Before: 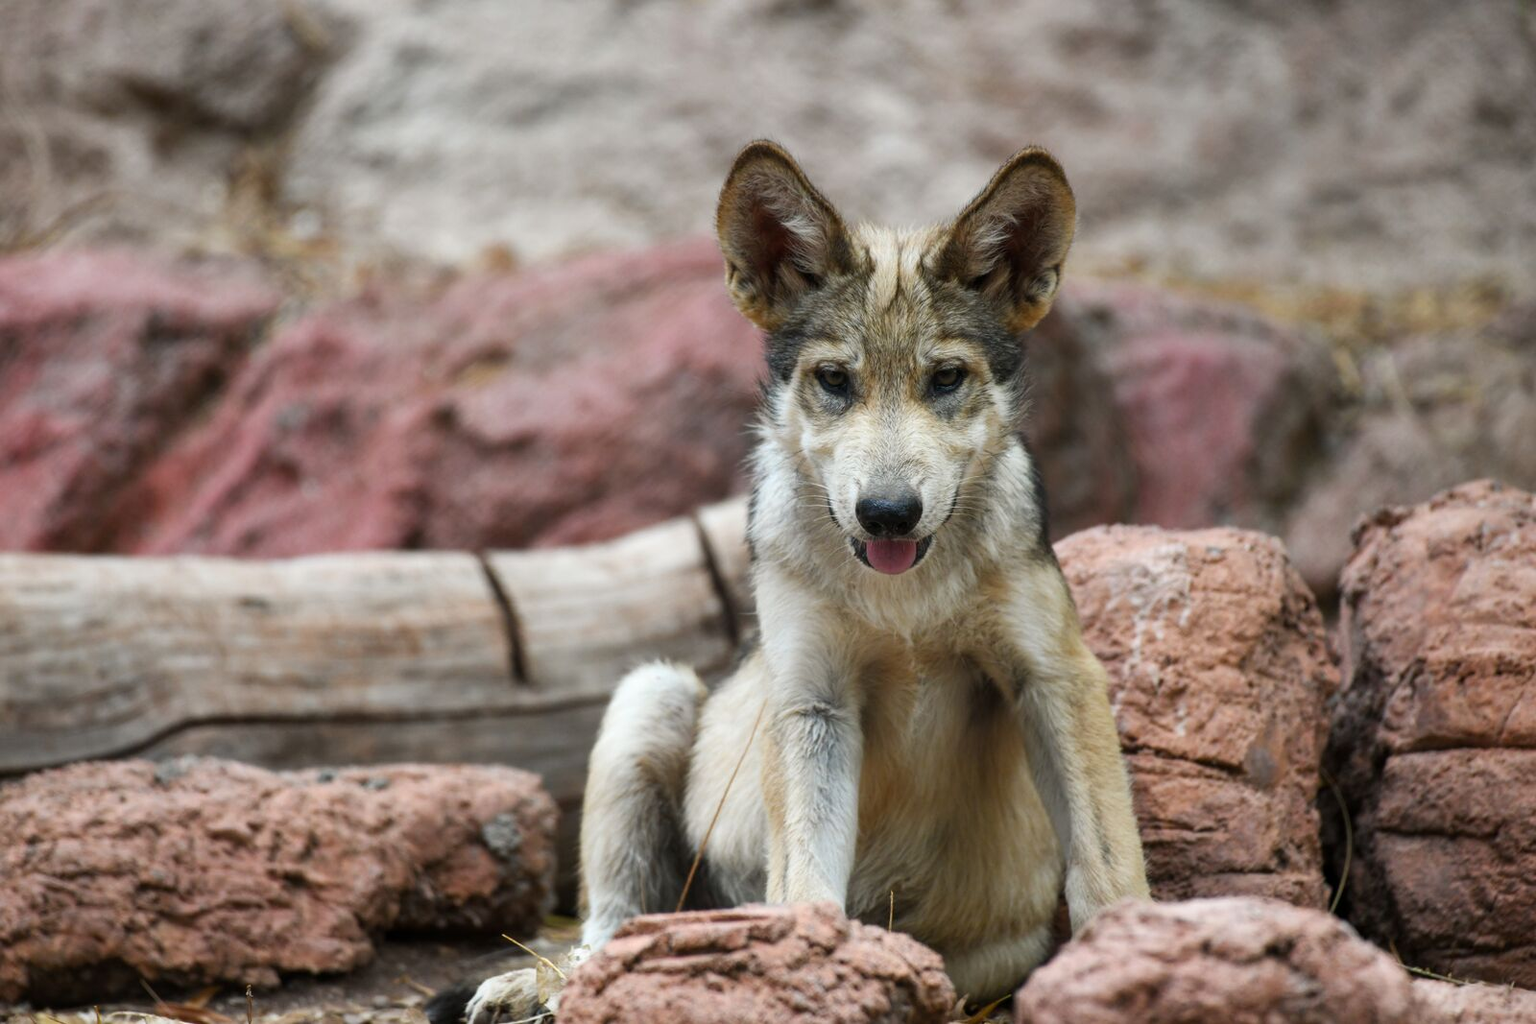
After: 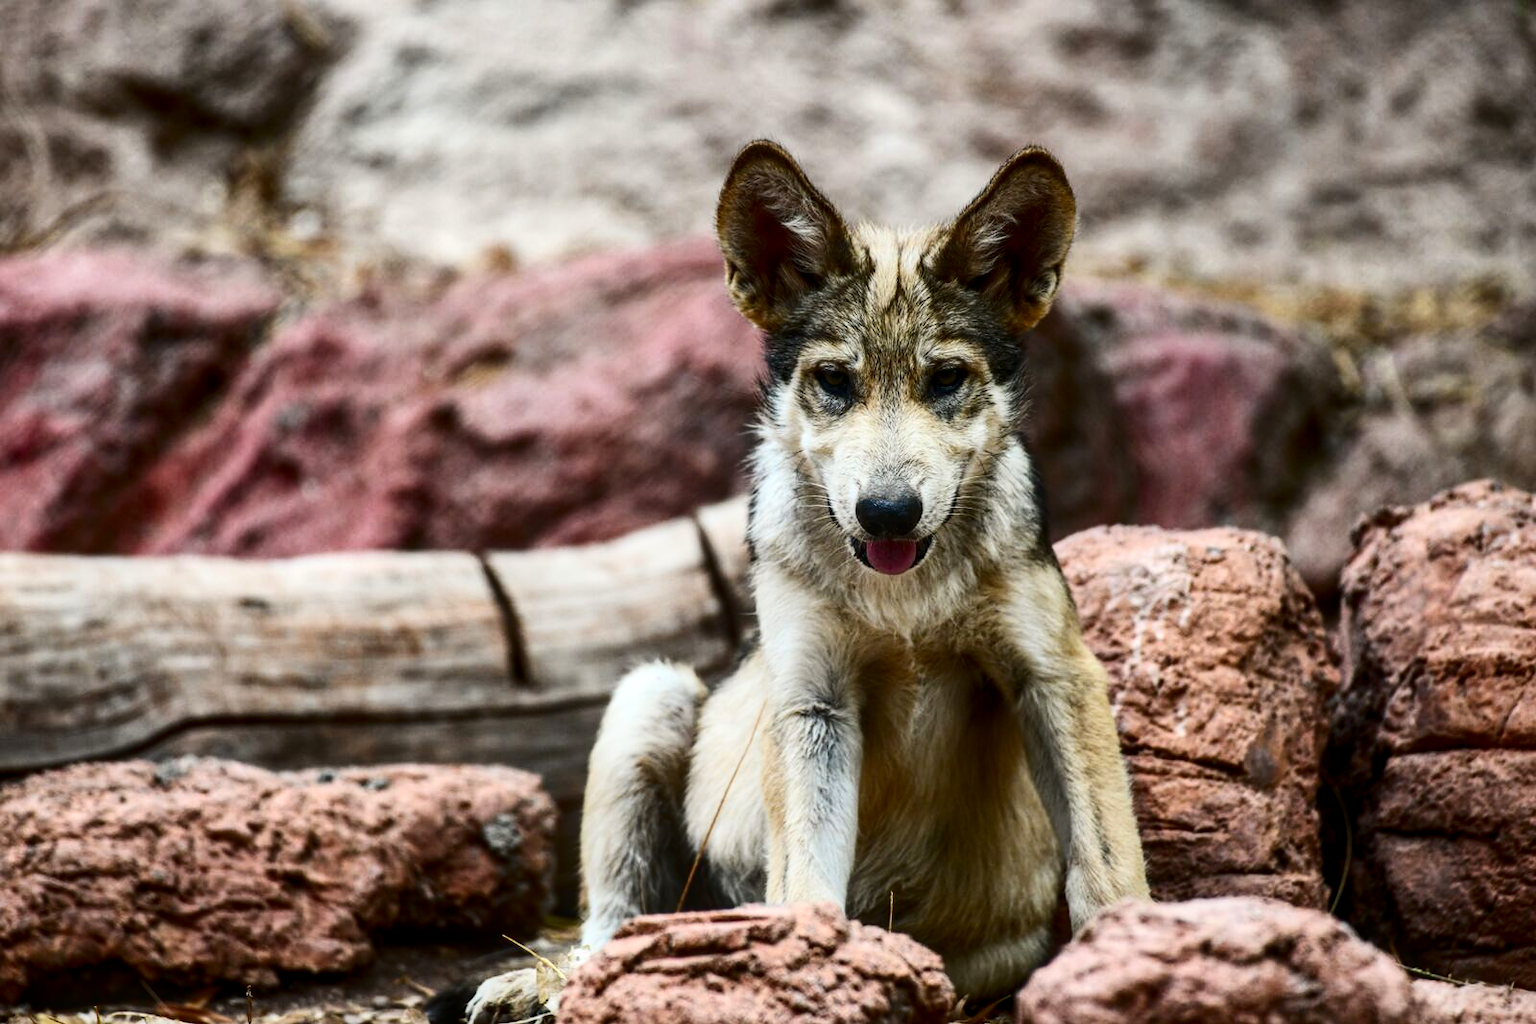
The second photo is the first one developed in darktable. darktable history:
local contrast: on, module defaults
color balance rgb: perceptual saturation grading › global saturation 3.7%, global vibrance 5.56%, contrast 3.24%
contrast brightness saturation: contrast 0.32, brightness -0.08, saturation 0.17
